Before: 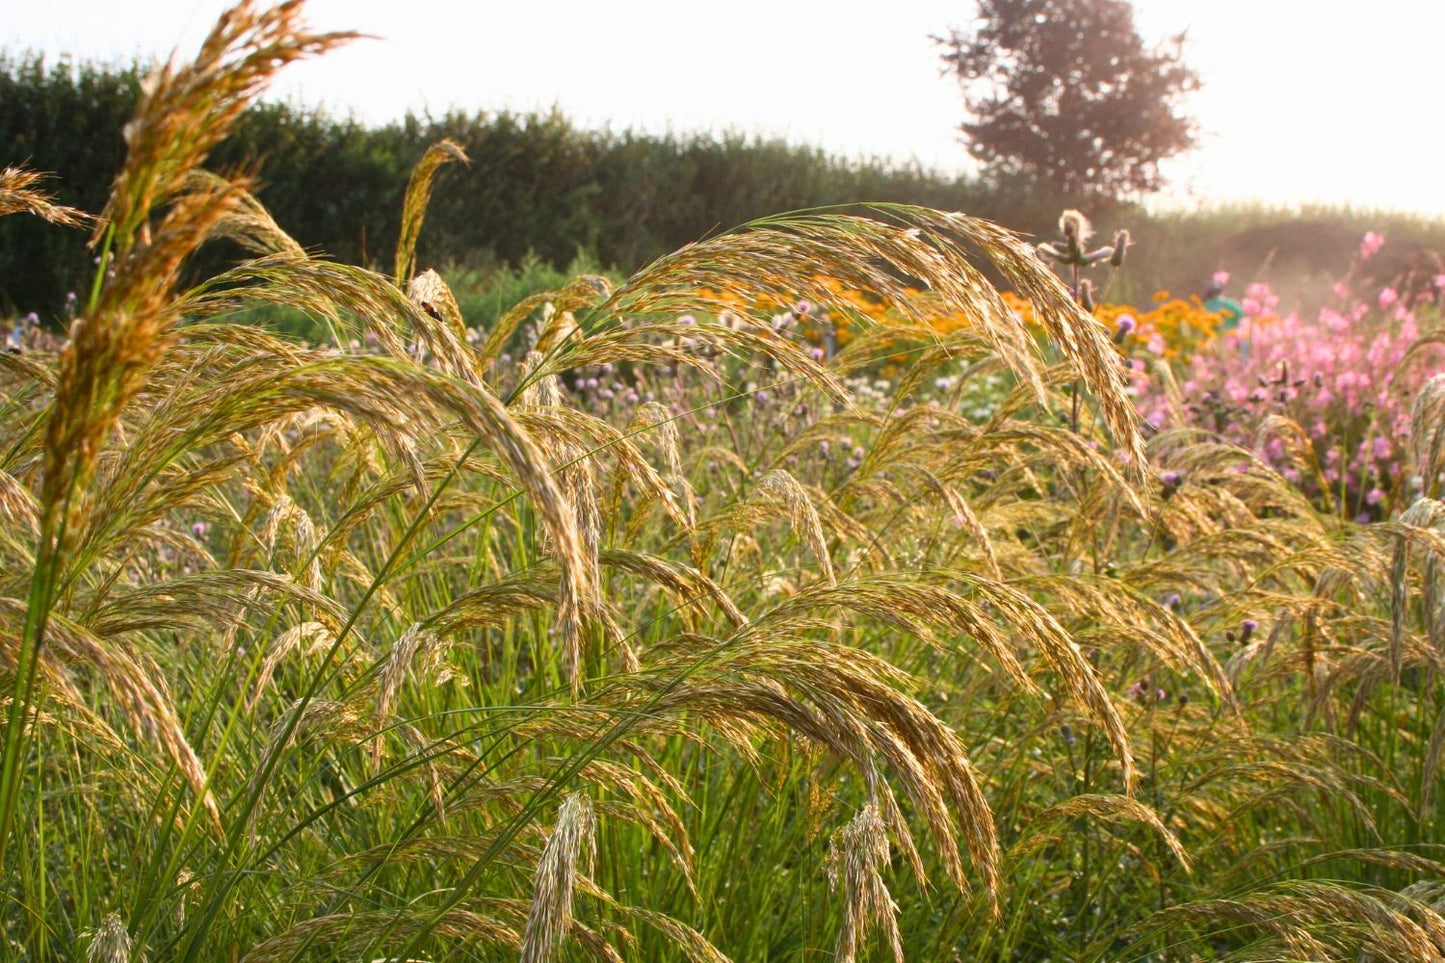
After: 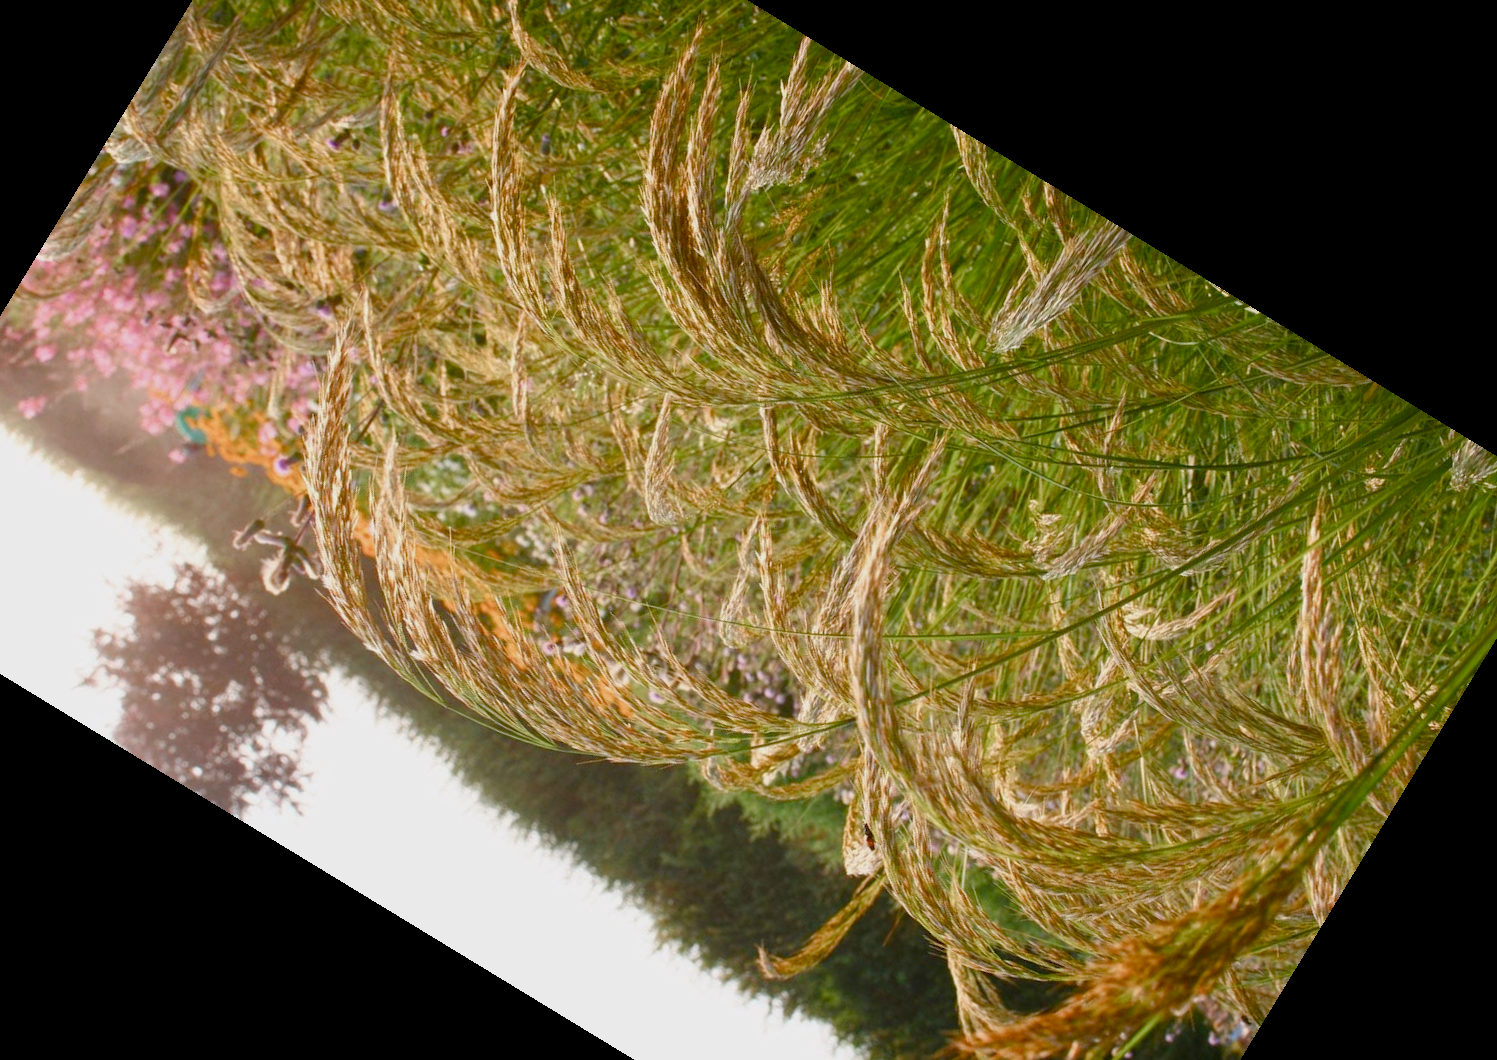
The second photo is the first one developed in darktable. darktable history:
crop and rotate: angle 148.68°, left 9.111%, top 15.603%, right 4.588%, bottom 17.041%
color balance rgb: shadows lift › chroma 1%, shadows lift › hue 113°, highlights gain › chroma 0.2%, highlights gain › hue 333°, perceptual saturation grading › global saturation 20%, perceptual saturation grading › highlights -50%, perceptual saturation grading › shadows 25%, contrast -10%
